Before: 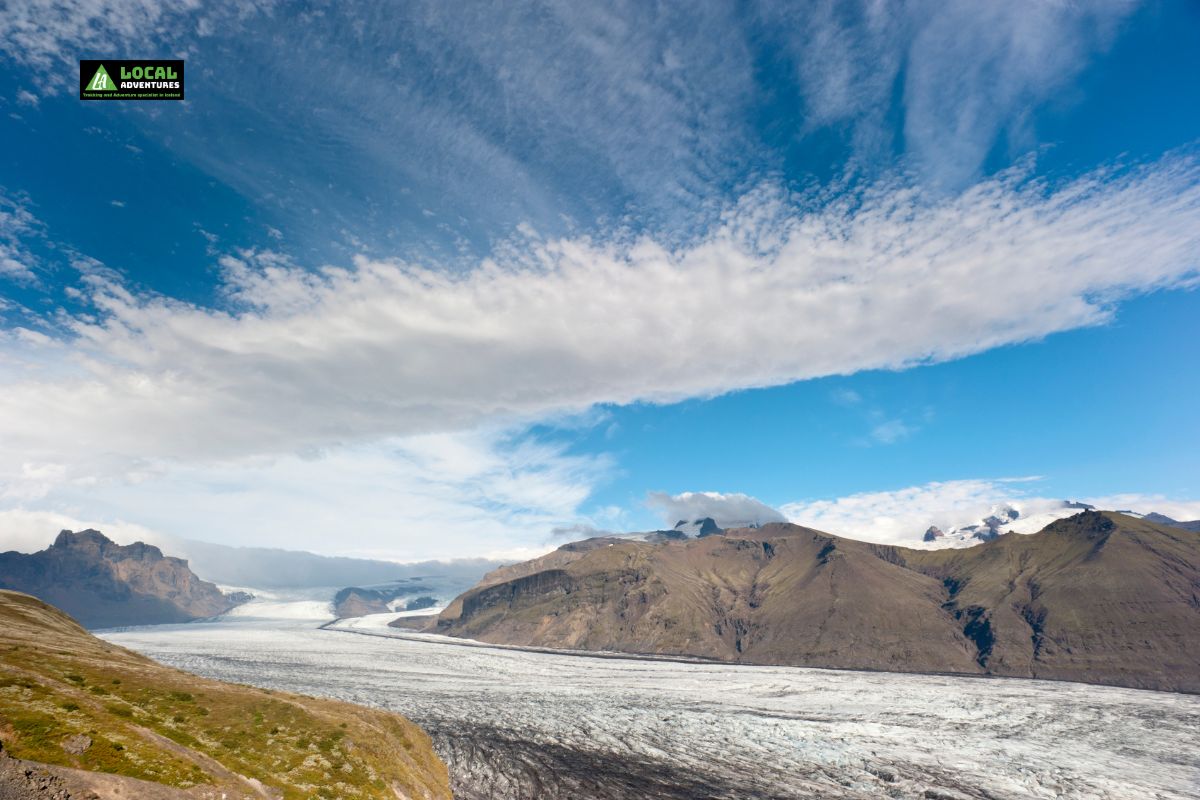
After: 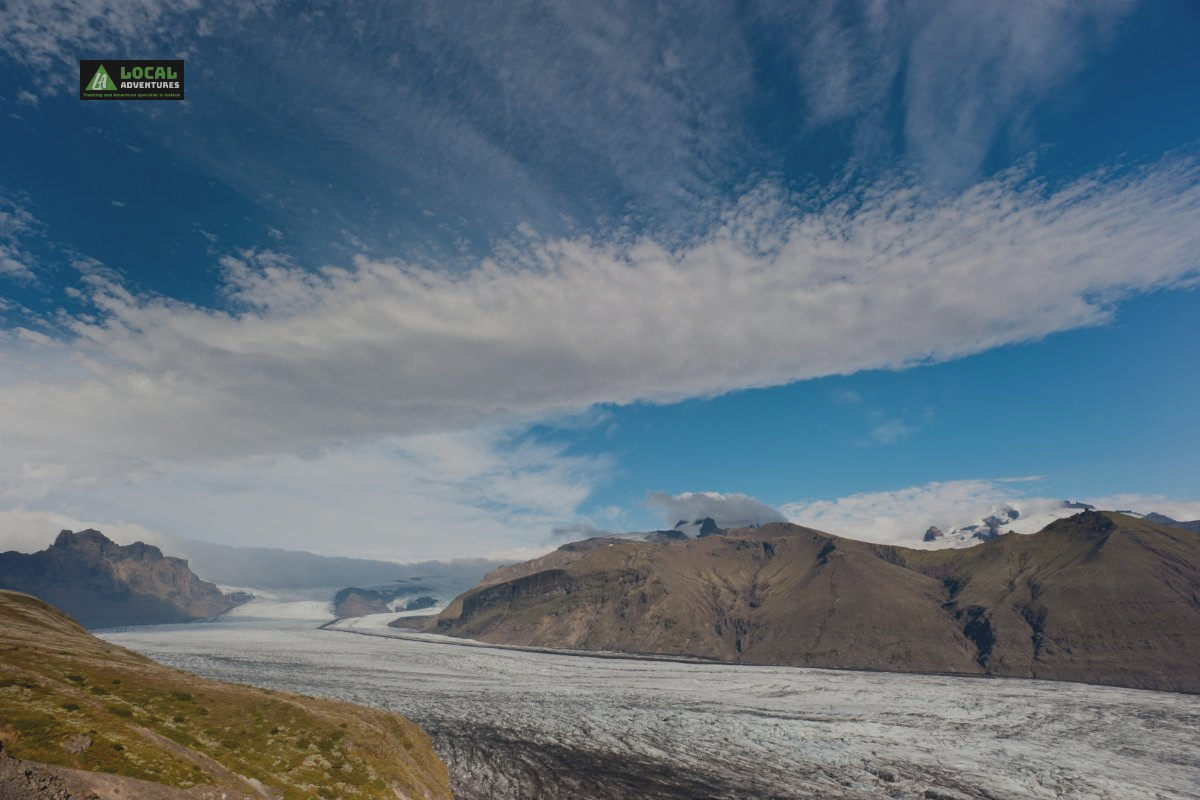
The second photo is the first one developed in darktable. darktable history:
exposure: black level correction -0.018, exposure -1.024 EV, compensate exposure bias true, compensate highlight preservation false
